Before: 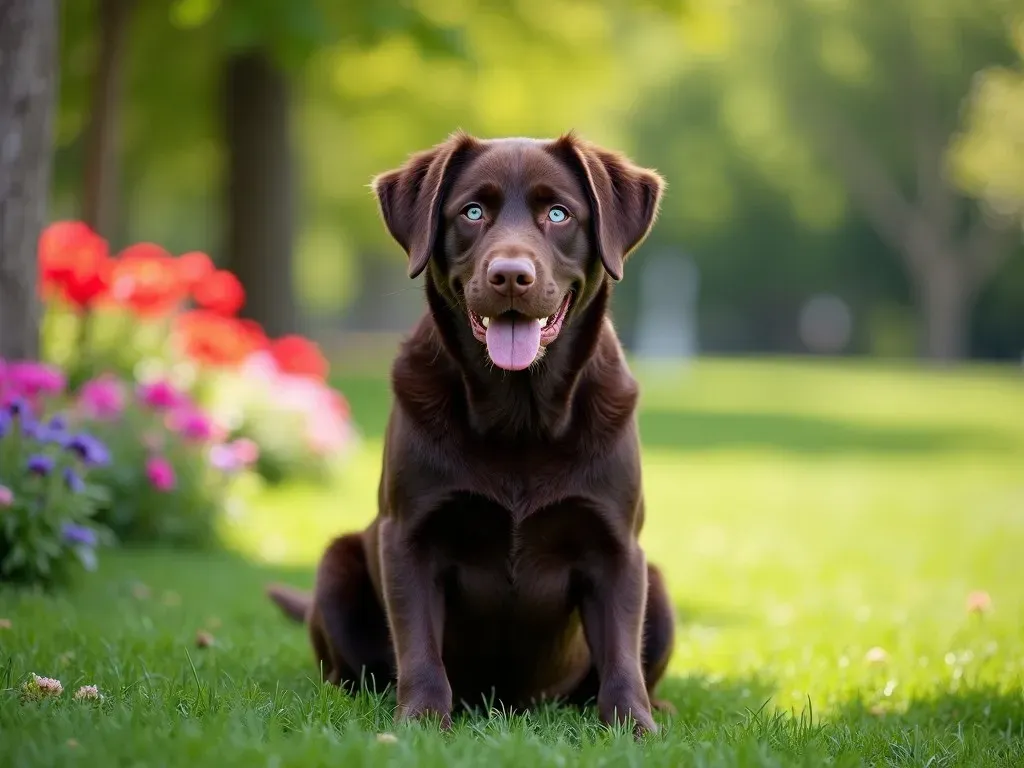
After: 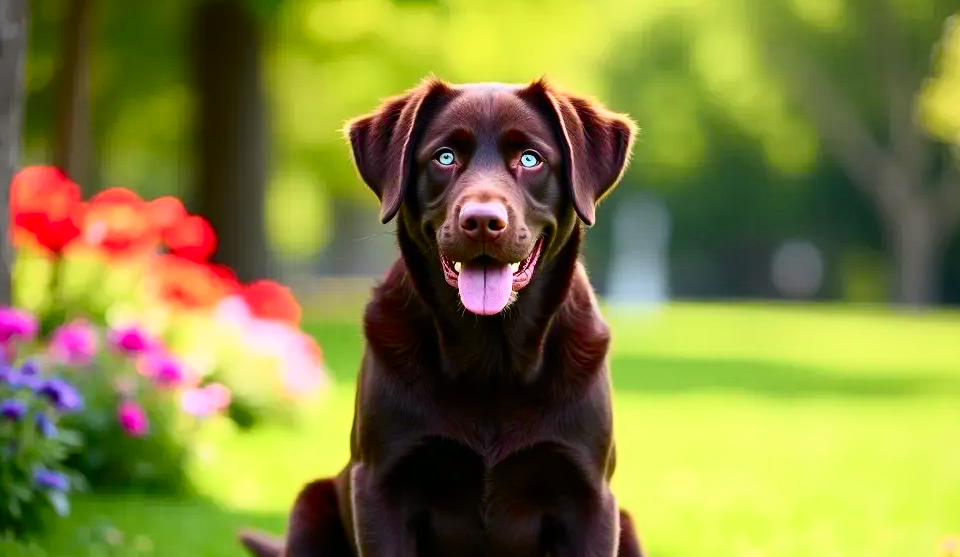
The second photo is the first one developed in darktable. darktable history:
tone curve: curves: ch0 [(0, 0) (0.187, 0.12) (0.384, 0.363) (0.577, 0.681) (0.735, 0.881) (0.864, 0.959) (1, 0.987)]; ch1 [(0, 0) (0.402, 0.36) (0.476, 0.466) (0.501, 0.501) (0.518, 0.514) (0.564, 0.614) (0.614, 0.664) (0.741, 0.829) (1, 1)]; ch2 [(0, 0) (0.429, 0.387) (0.483, 0.481) (0.503, 0.501) (0.522, 0.531) (0.564, 0.605) (0.615, 0.697) (0.702, 0.774) (1, 0.895)], color space Lab, independent channels
crop: left 2.737%, top 7.287%, right 3.421%, bottom 20.179%
